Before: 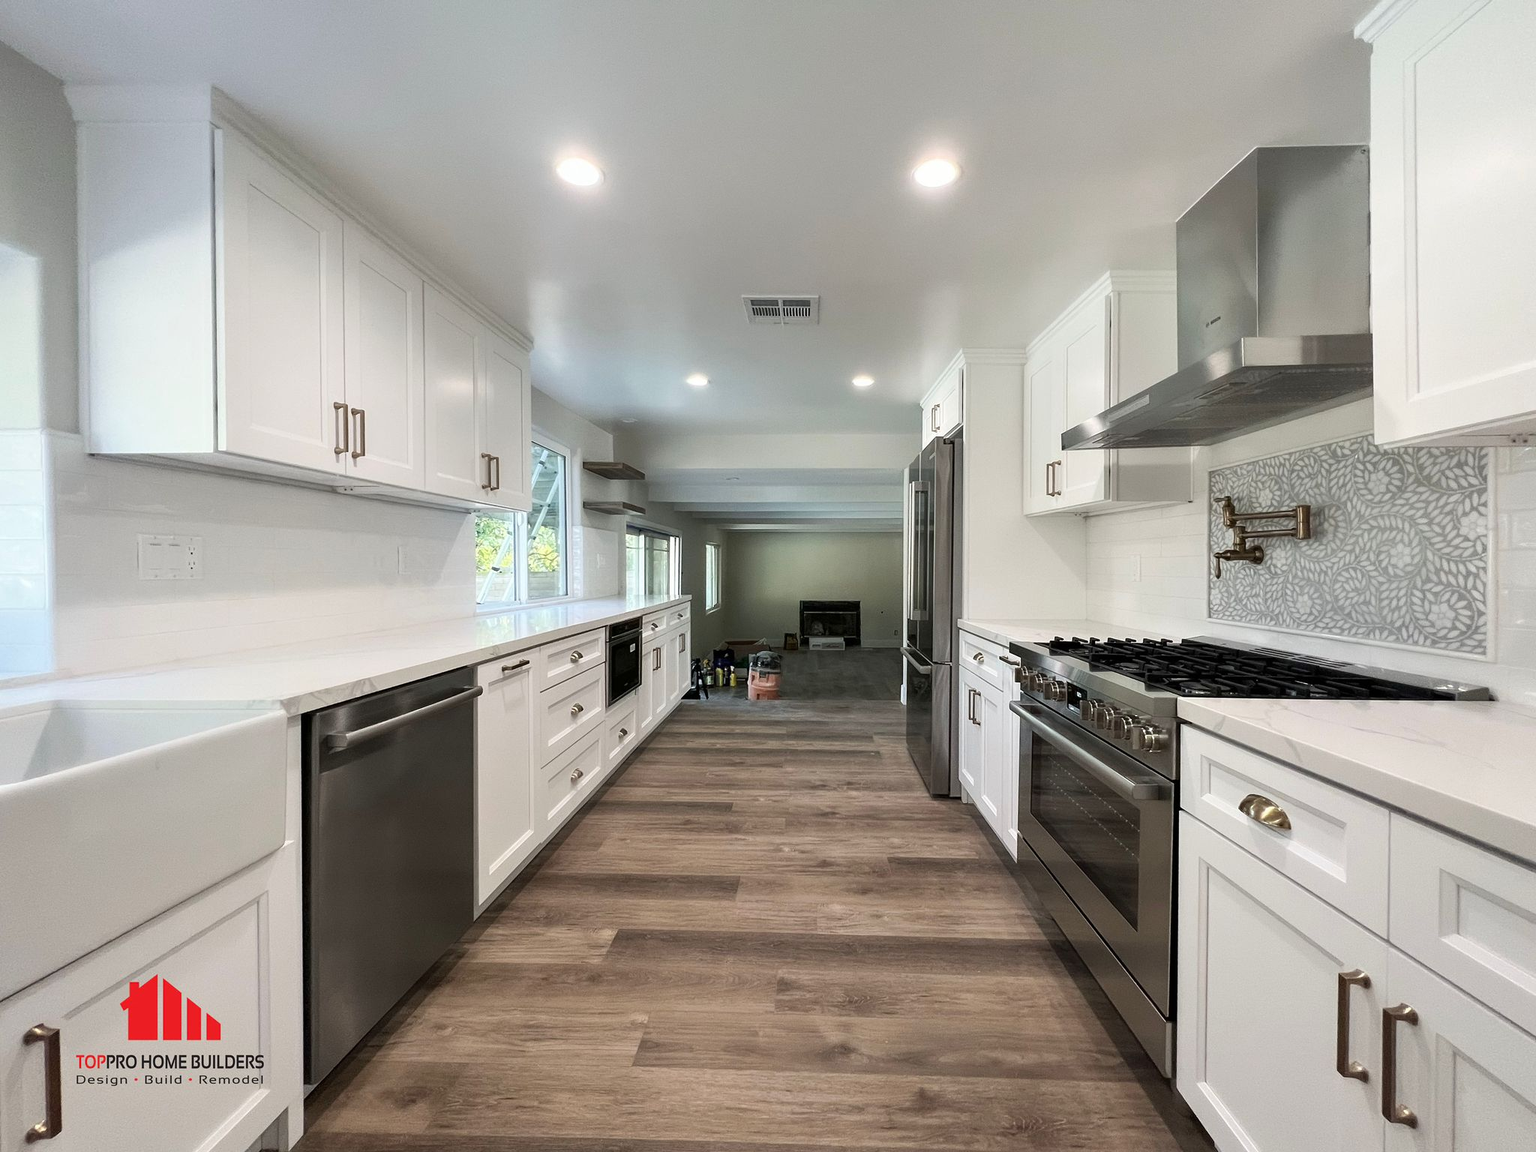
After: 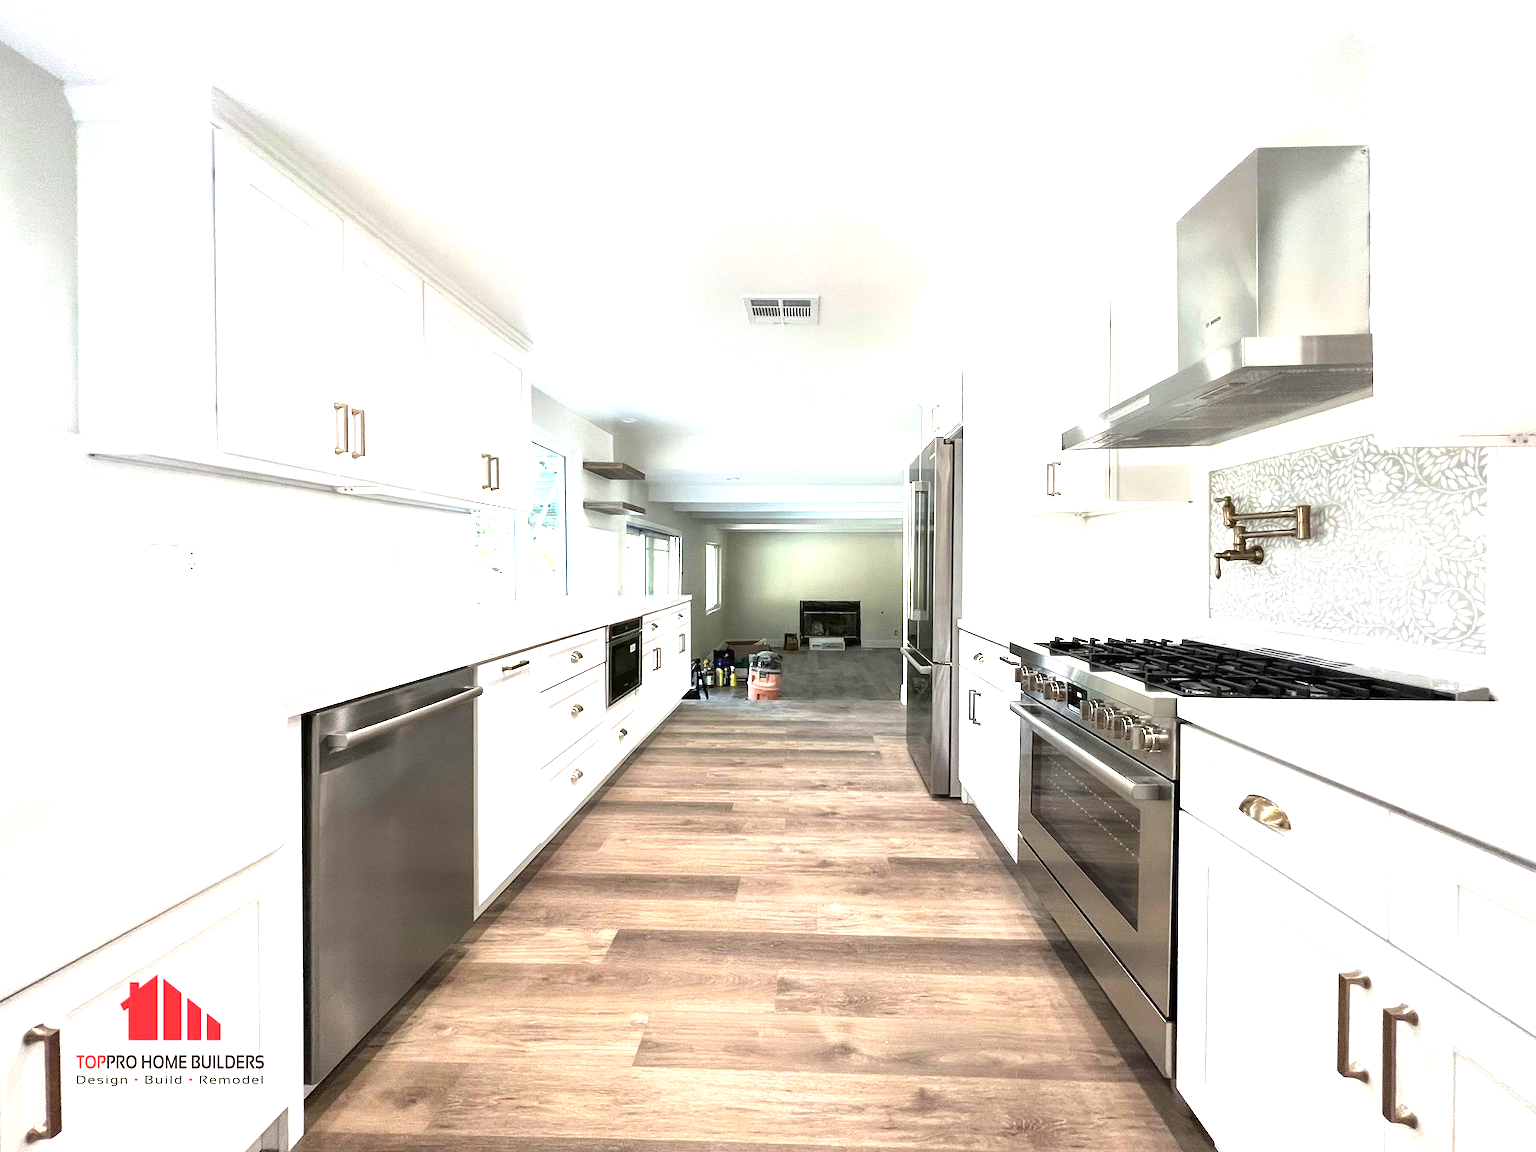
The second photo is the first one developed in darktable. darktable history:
exposure: black level correction 0, exposure 1.575 EV, compensate highlight preservation false
